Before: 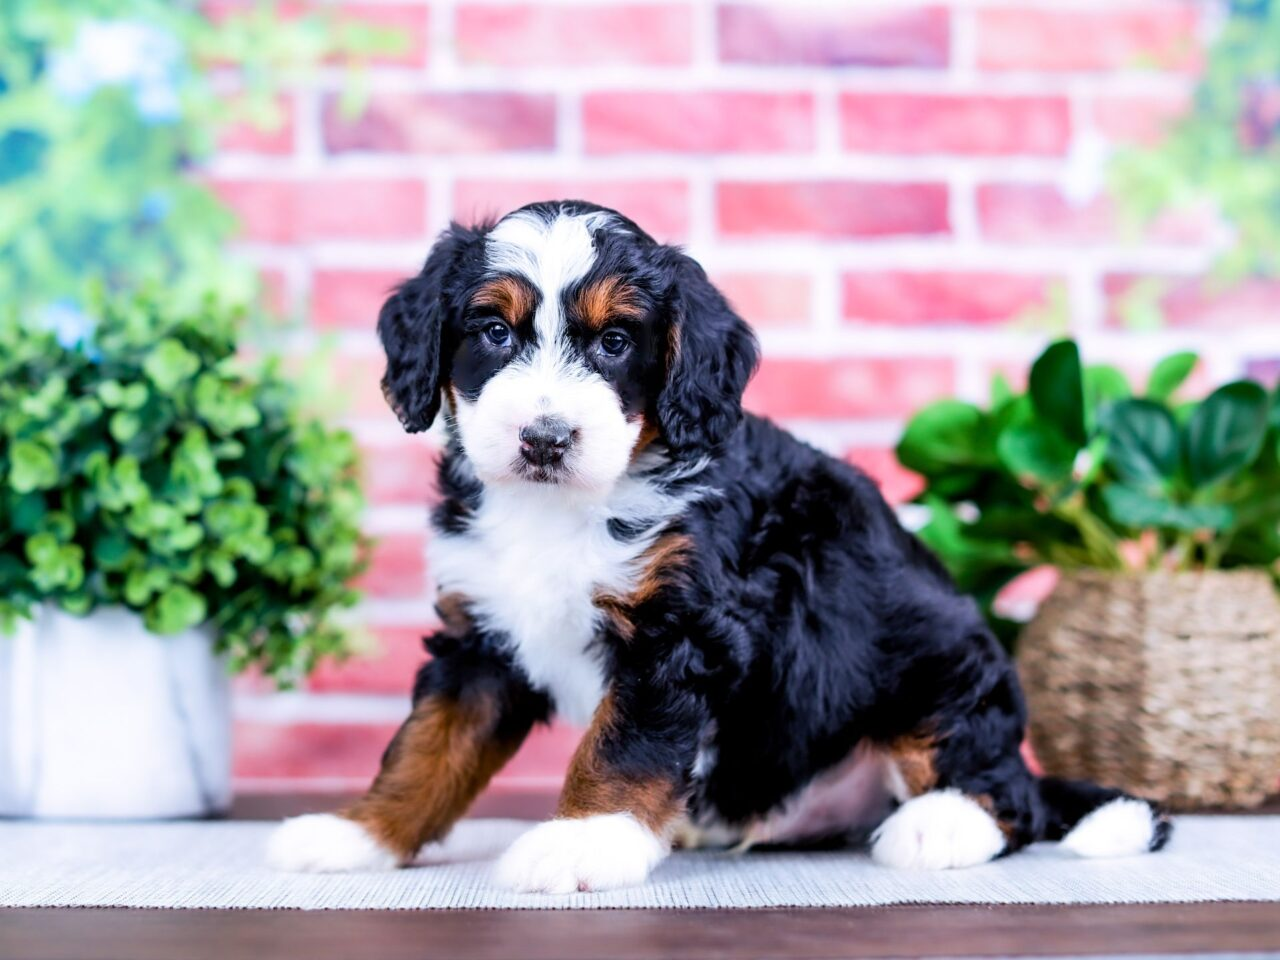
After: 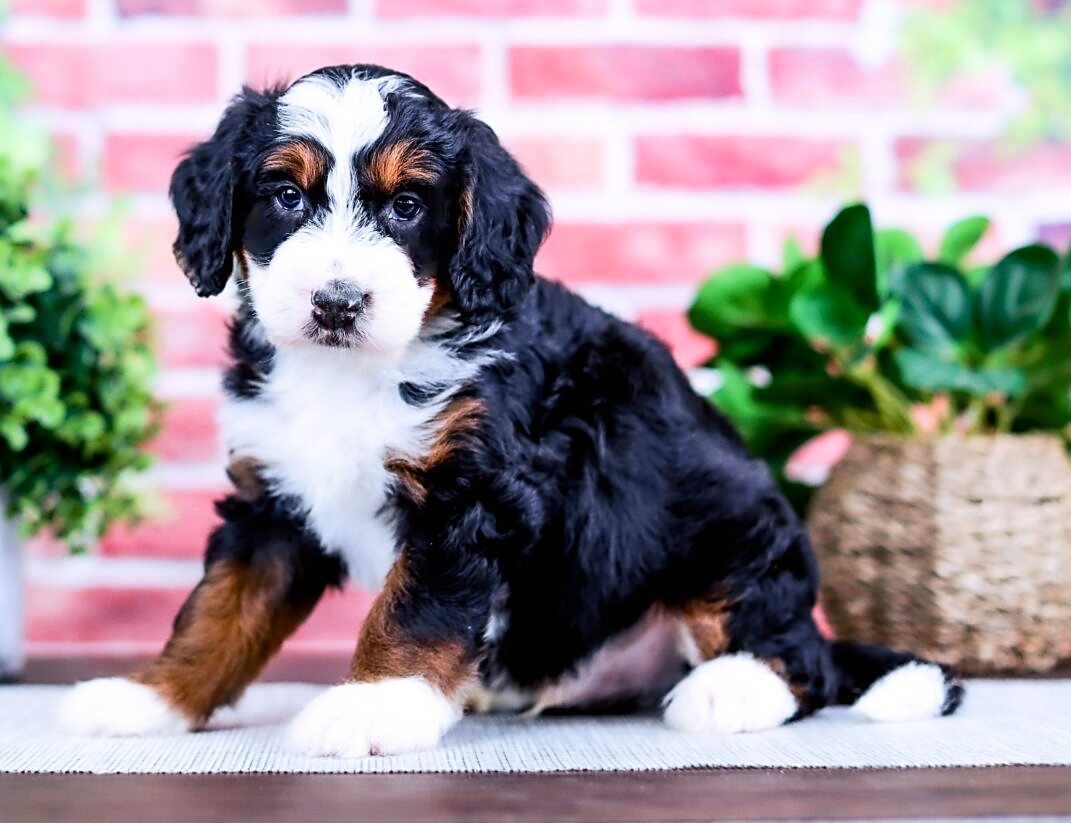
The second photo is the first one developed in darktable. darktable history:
crop: left 16.315%, top 14.246%
sharpen: radius 1.864, amount 0.398, threshold 1.271
contrast brightness saturation: contrast 0.14
